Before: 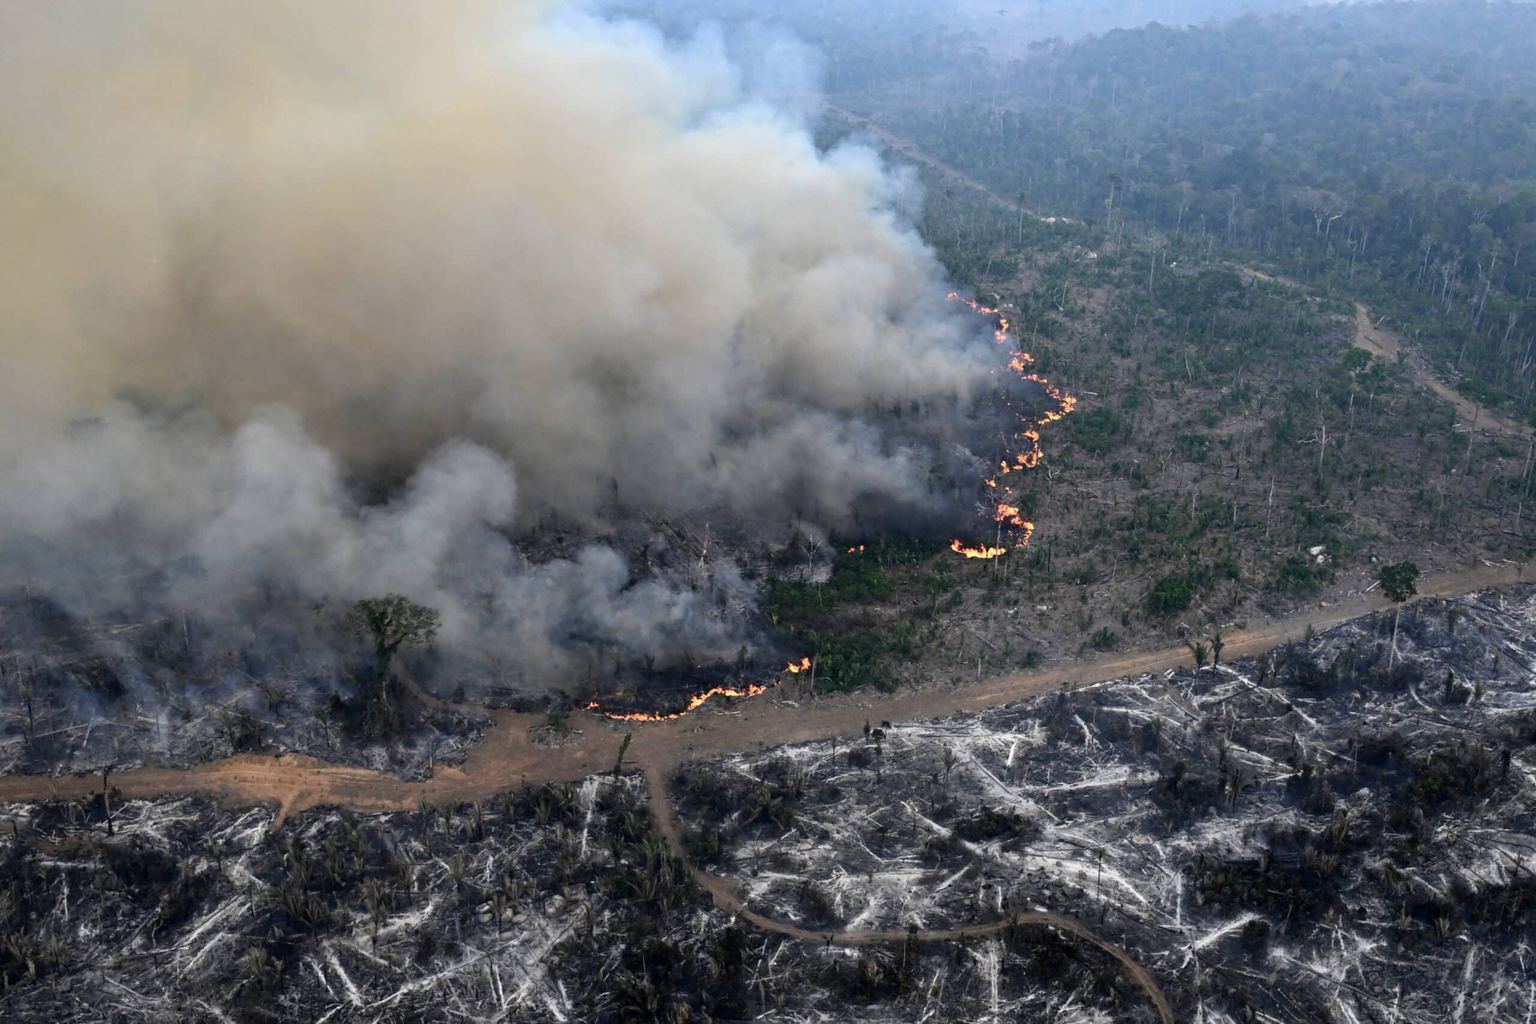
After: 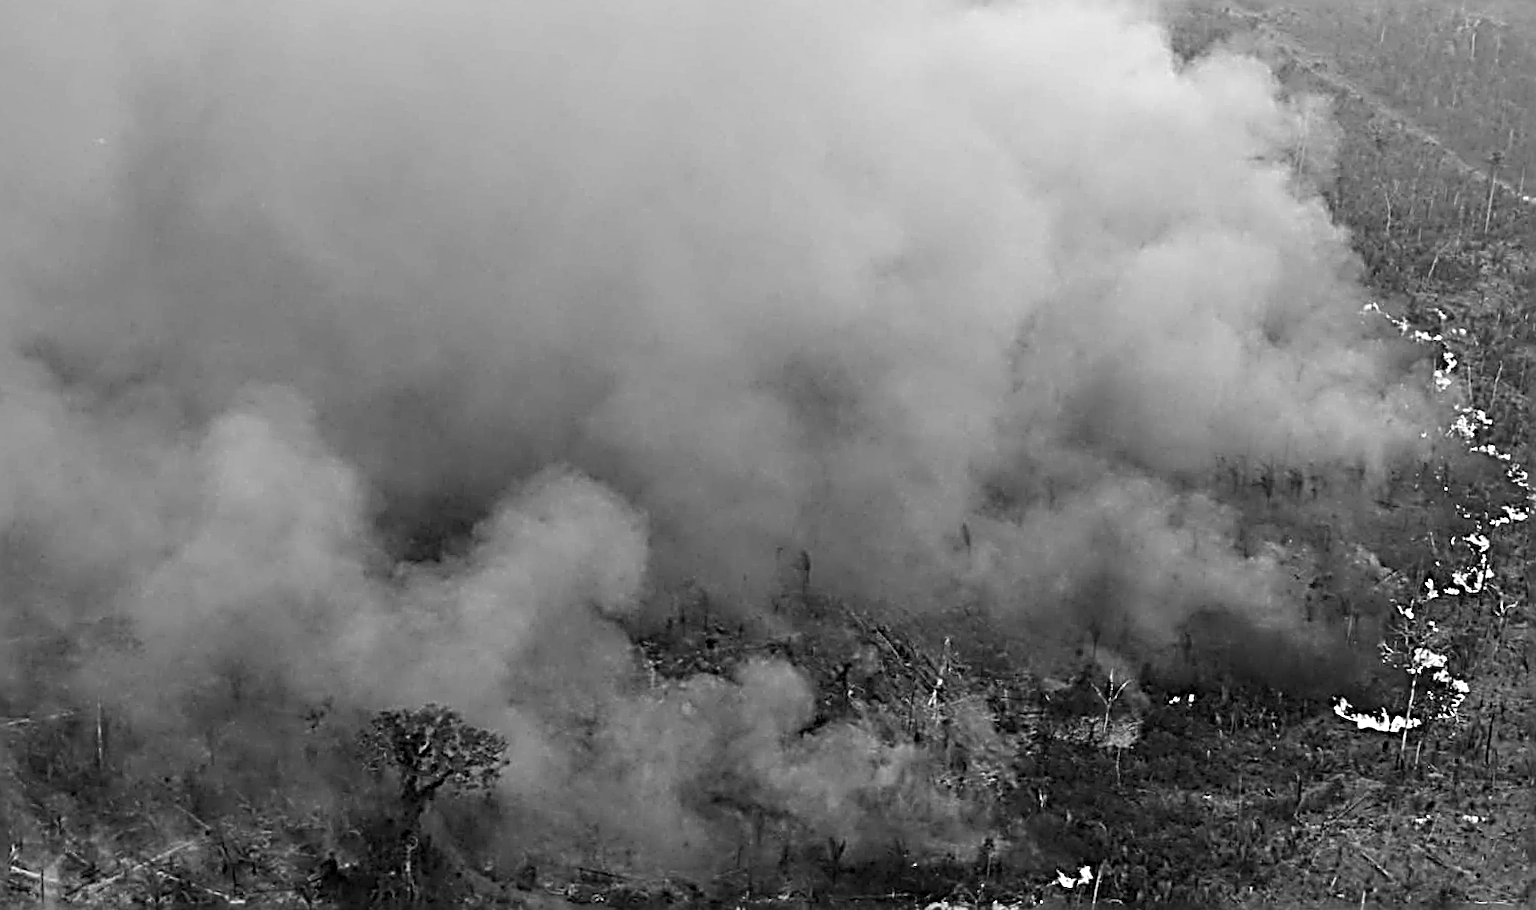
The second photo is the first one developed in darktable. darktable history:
sharpen: radius 3.158, amount 1.731
crop and rotate: angle -4.99°, left 2.122%, top 6.945%, right 27.566%, bottom 30.519%
contrast brightness saturation: saturation -1
levels: levels [0, 0.492, 0.984]
